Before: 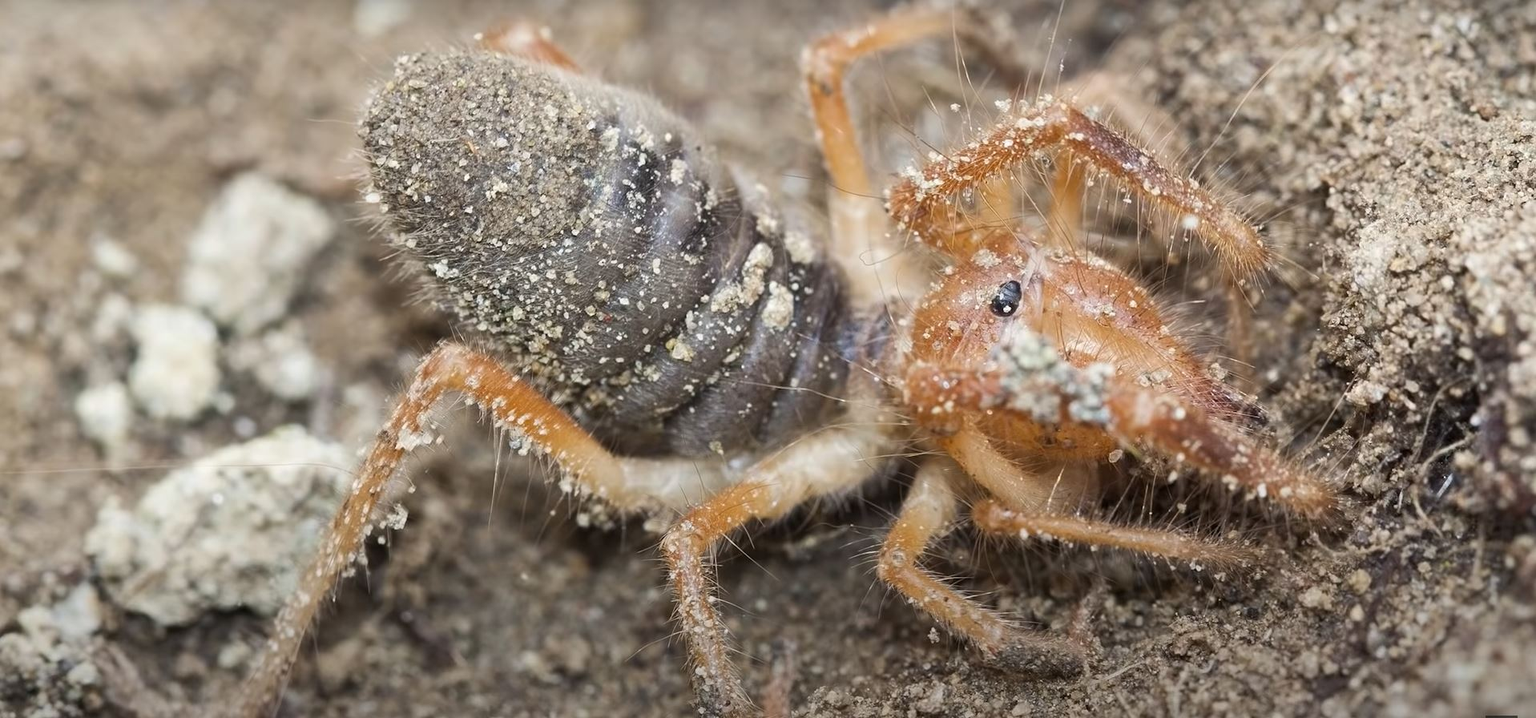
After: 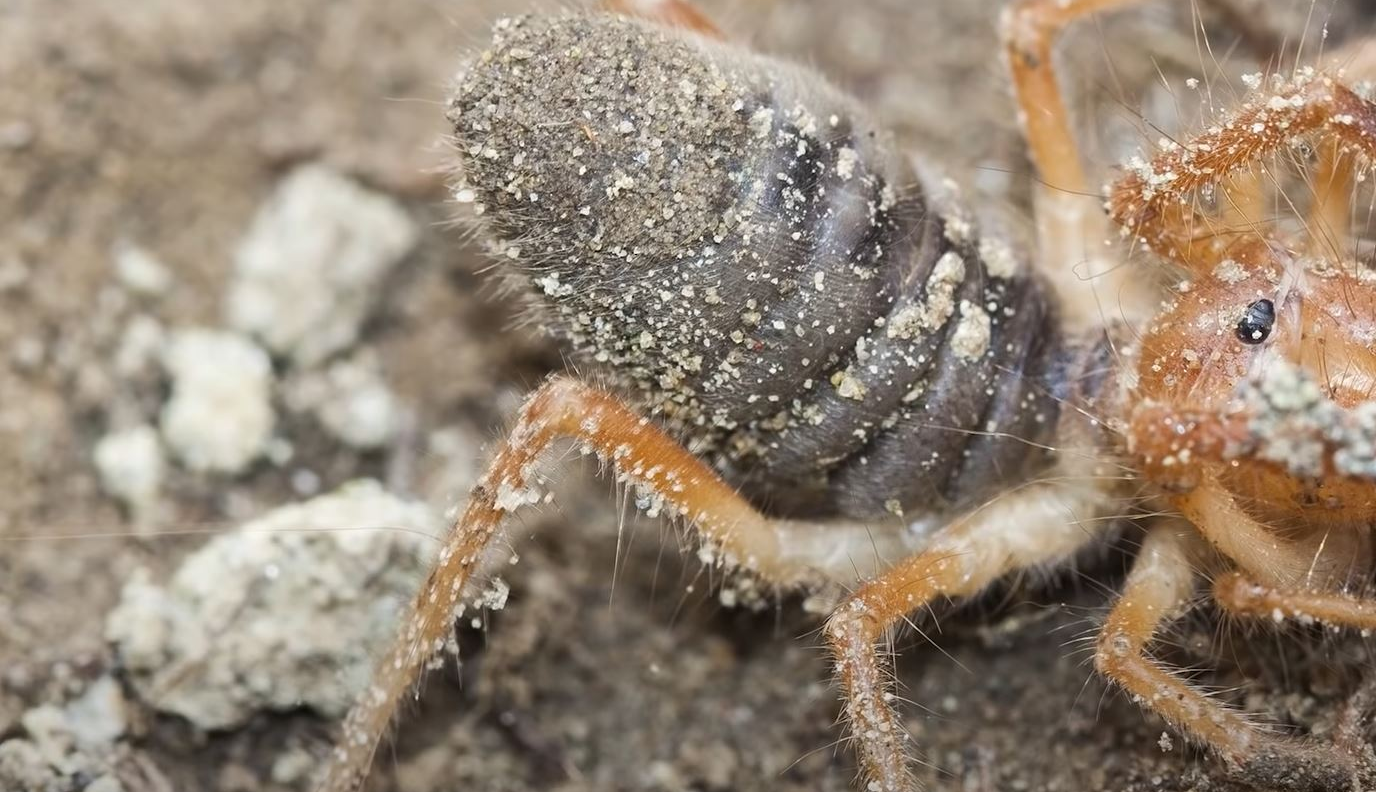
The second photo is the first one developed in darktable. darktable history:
crop: top 5.803%, right 27.864%, bottom 5.804%
